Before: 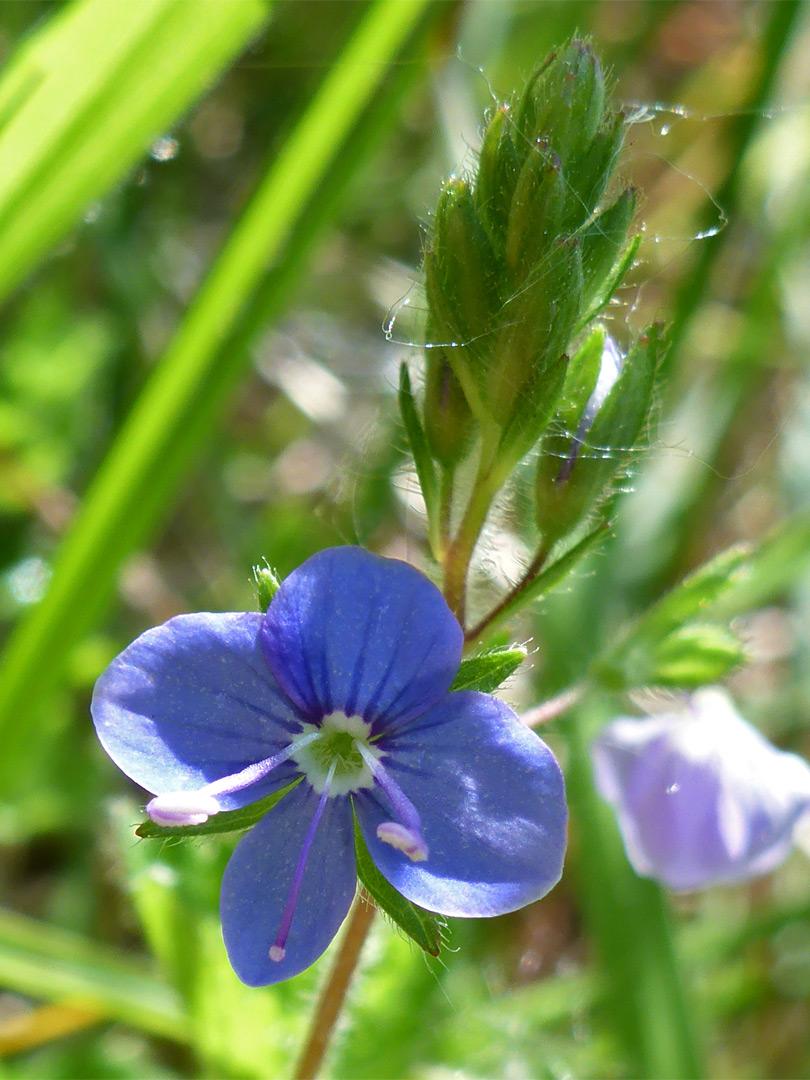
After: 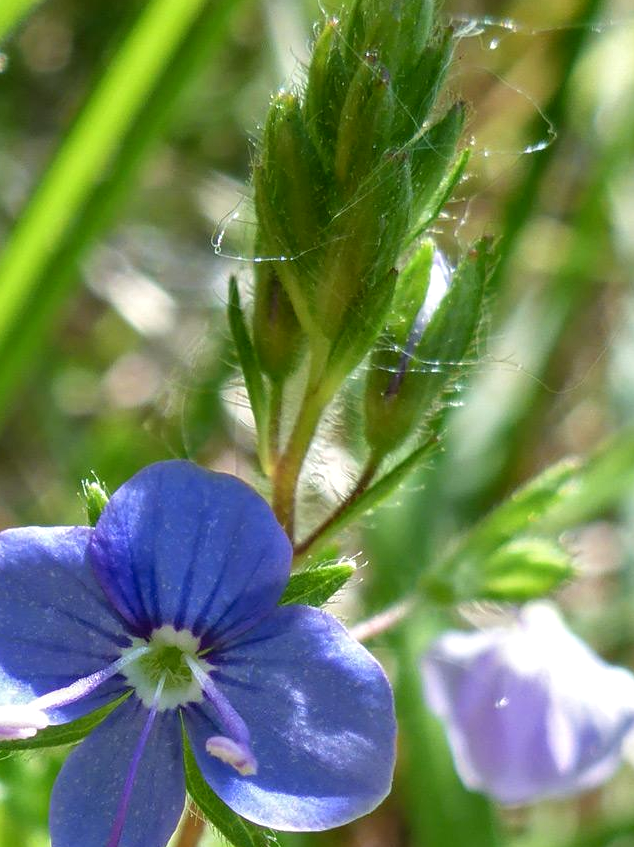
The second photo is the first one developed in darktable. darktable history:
local contrast: on, module defaults
crop and rotate: left 21.211%, top 8.026%, right 0.402%, bottom 13.504%
